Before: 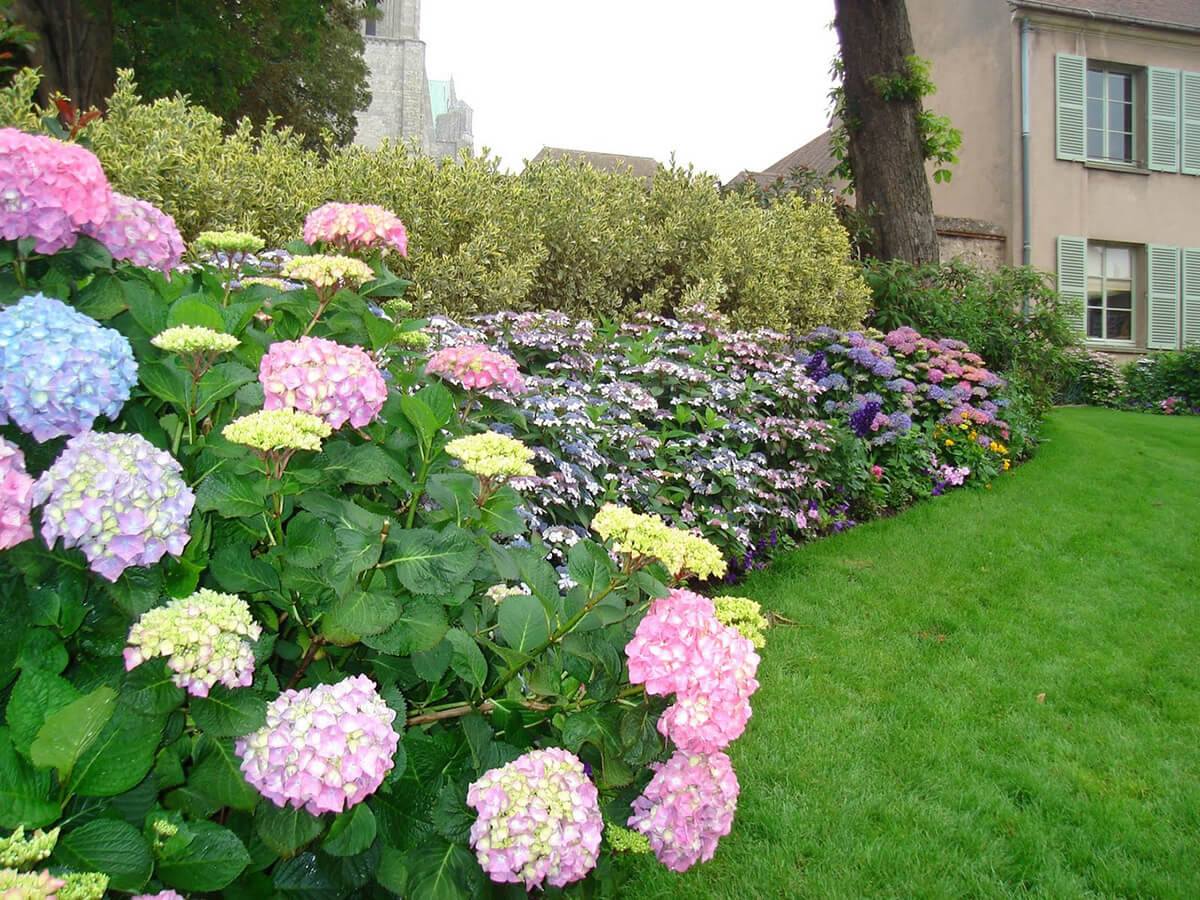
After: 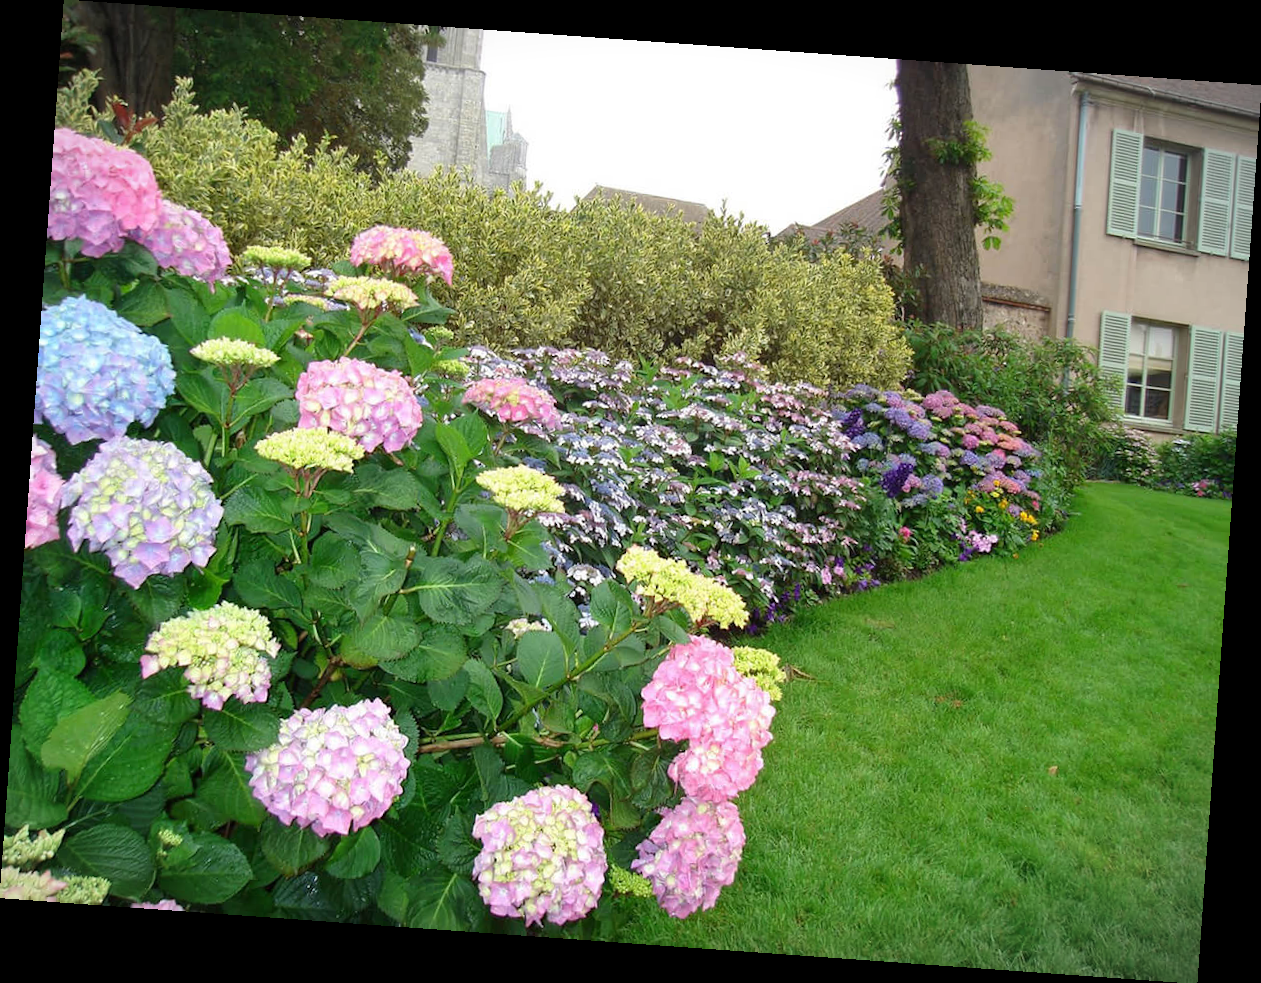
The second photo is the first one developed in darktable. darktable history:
vignetting: fall-off start 100%, brightness -0.282, width/height ratio 1.31
rotate and perspective: rotation 4.1°, automatic cropping off
